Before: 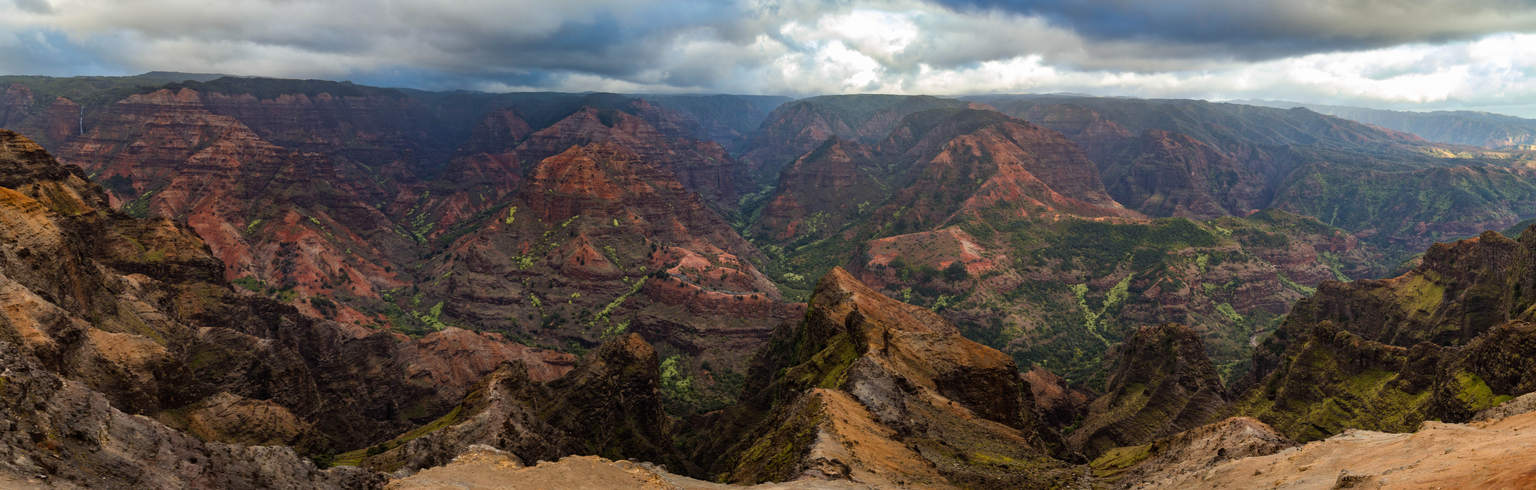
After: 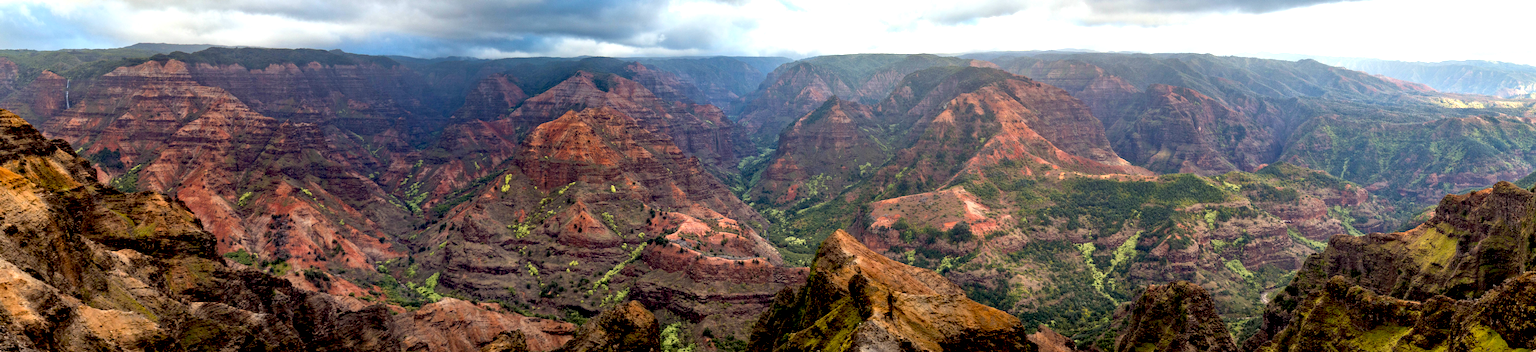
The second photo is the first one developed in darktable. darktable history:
exposure: black level correction 0.011, exposure 1.088 EV, compensate exposure bias true, compensate highlight preservation false
rotate and perspective: rotation -1°, crop left 0.011, crop right 0.989, crop top 0.025, crop bottom 0.975
crop and rotate: top 8.293%, bottom 20.996%
